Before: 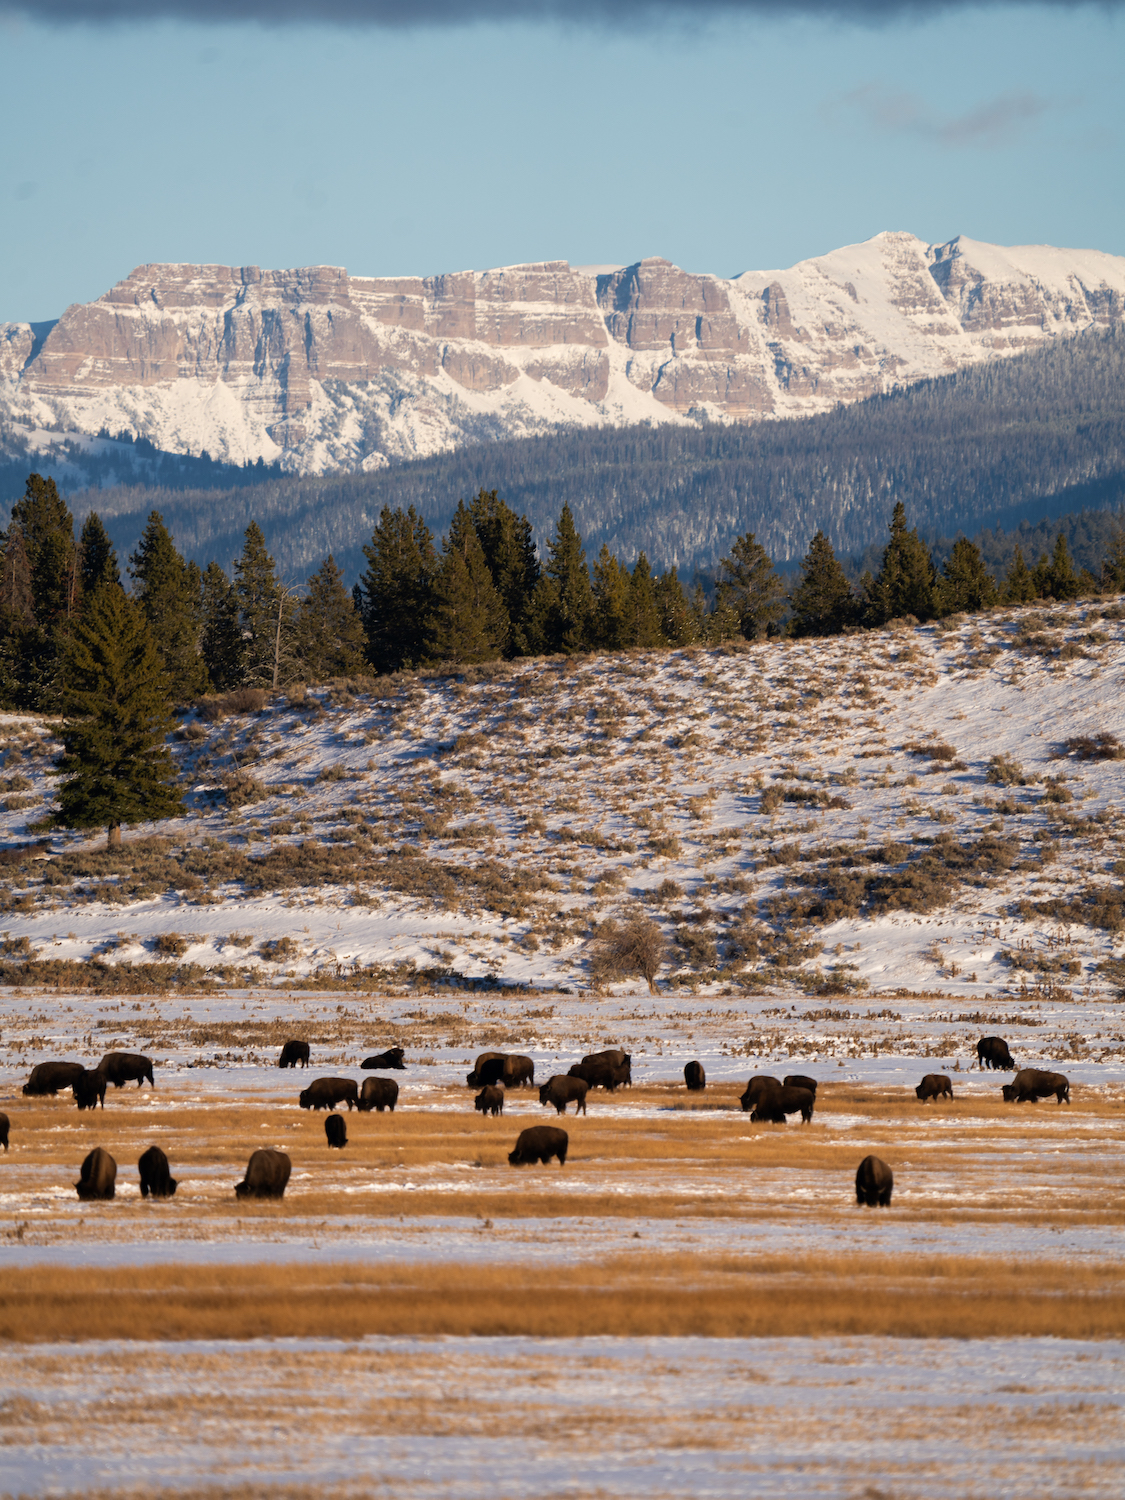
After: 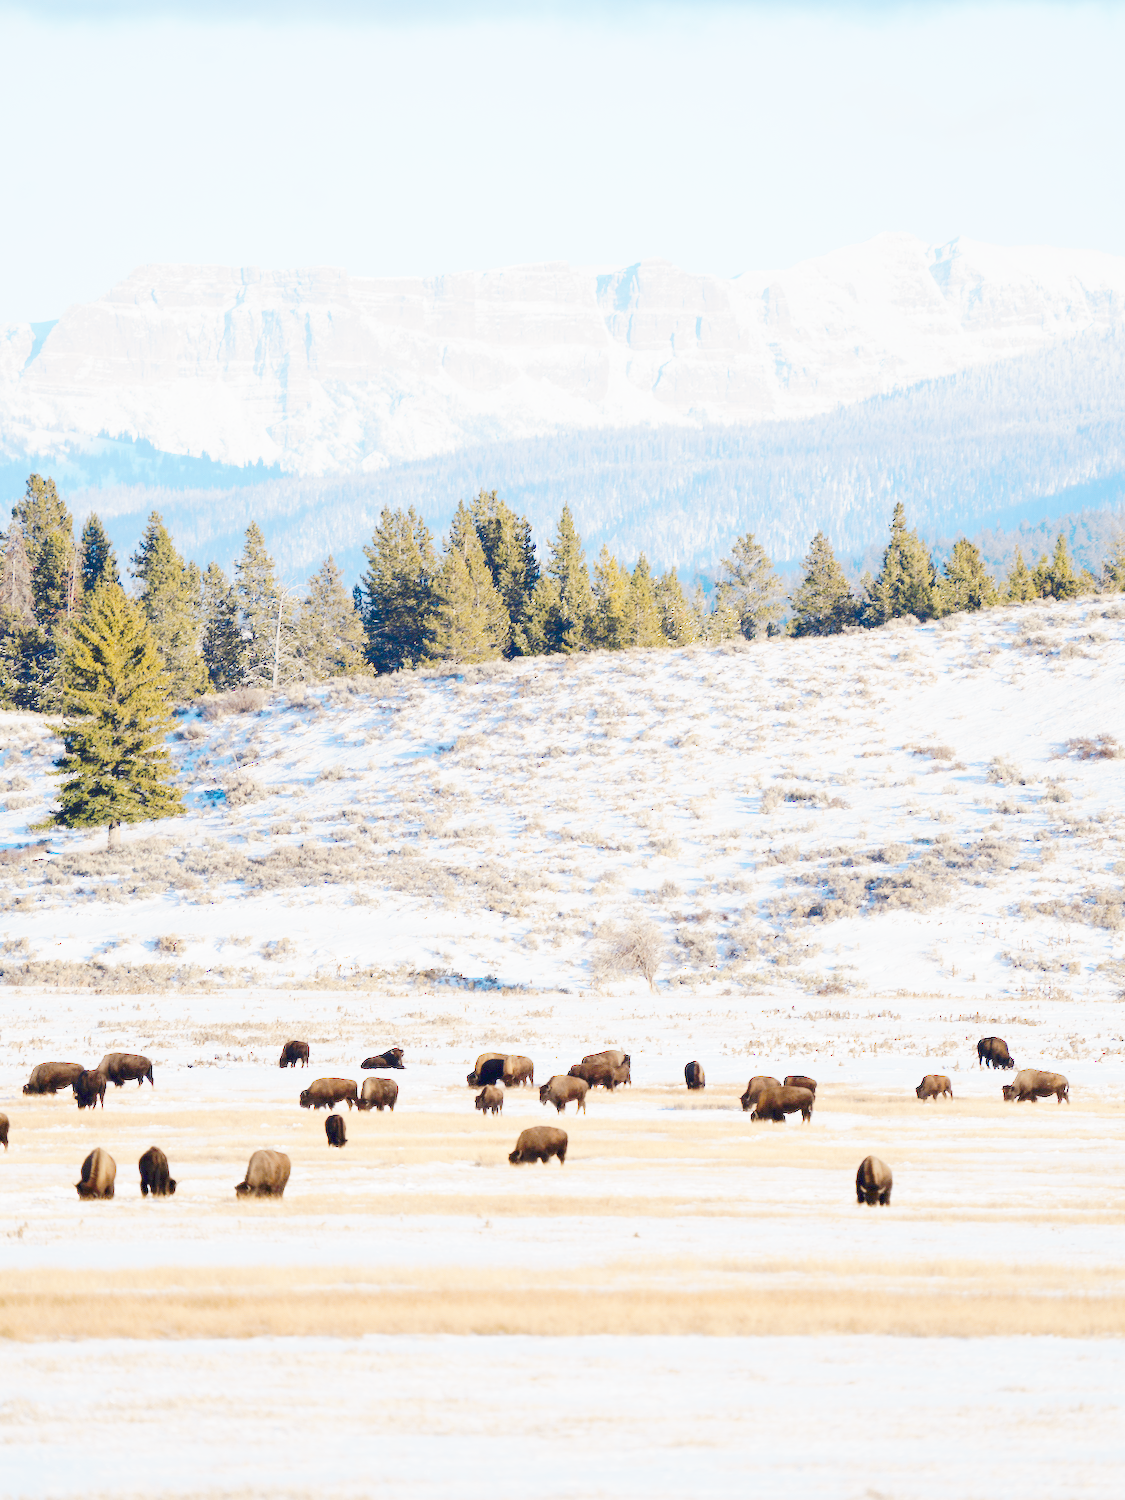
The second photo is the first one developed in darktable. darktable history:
tone curve: curves: ch0 [(0, 0) (0.003, 0.003) (0.011, 0.013) (0.025, 0.028) (0.044, 0.05) (0.069, 0.079) (0.1, 0.113) (0.136, 0.154) (0.177, 0.201) (0.224, 0.268) (0.277, 0.38) (0.335, 0.486) (0.399, 0.588) (0.468, 0.688) (0.543, 0.787) (0.623, 0.854) (0.709, 0.916) (0.801, 0.957) (0.898, 0.978) (1, 1)], preserve colors none
color look up table: target L [79.94, 78.84, 78.47, 77.6, 71.36, 74.07, 60.96, 55.97, 43.74, 36.02, 199.88, 99.55, 95.4, 94.28, 89.87, 78.78, 81.56, 81.56, 78.44, 79.49, 77.81, 77.02, 75.16, 68.75, 68.04, 66.66, 63.41, 58.81, 52.72, 52.59, 50.25, 47.48, 43.88, 38.21, 25.92, 20.88, 59.95, 57.13, 52.02, 46.64, 33.69, 37.09, 81.29, 79.11, 63.71, 59.43, 55.4, 57.08, 0], target a [-2.578, -1.594, -4.363, -3.798, -19.85, -31.74, -52.19, -37.32, -10.85, -0.817, 0, 0.057, -0.139, -0.011, -0.012, -8.458, 0.09, -0.011, 3.541, -0.006, 2.735, -0.004, -0.554, 16.65, -0.265, 15.04, 29.77, 41.38, 45.27, 0.009, 50.47, 49.66, 50.17, 14.83, -0.551, 0.083, 9.065, 49.94, 26.62, 3.487, 21.31, 11.1, -7.722, -10.09, -30.5, -27.68, -8.49, -16.13, 0], target b [-5.545, -3.193, -3.724, -8.37, 47.34, -14.05, 18.15, 25.13, 20.26, -2.26, 0, -0.701, 0.551, 0.084, 0.091, 66.9, -0.273, 0.098, -0.625, 0.044, -0.147, 0.026, -0.328, 60.66, -2.412, 10.78, 54.66, 49.6, 12.5, -2.562, -2.39, 23.08, 25.98, 11.71, -0.957, -0.575, -21.65, -12.46, -26.64, -50.14, -20.1, -54.46, -10.88, -8.914, -51.74, -49.82, -25.58, -62.1, 0], num patches 48
